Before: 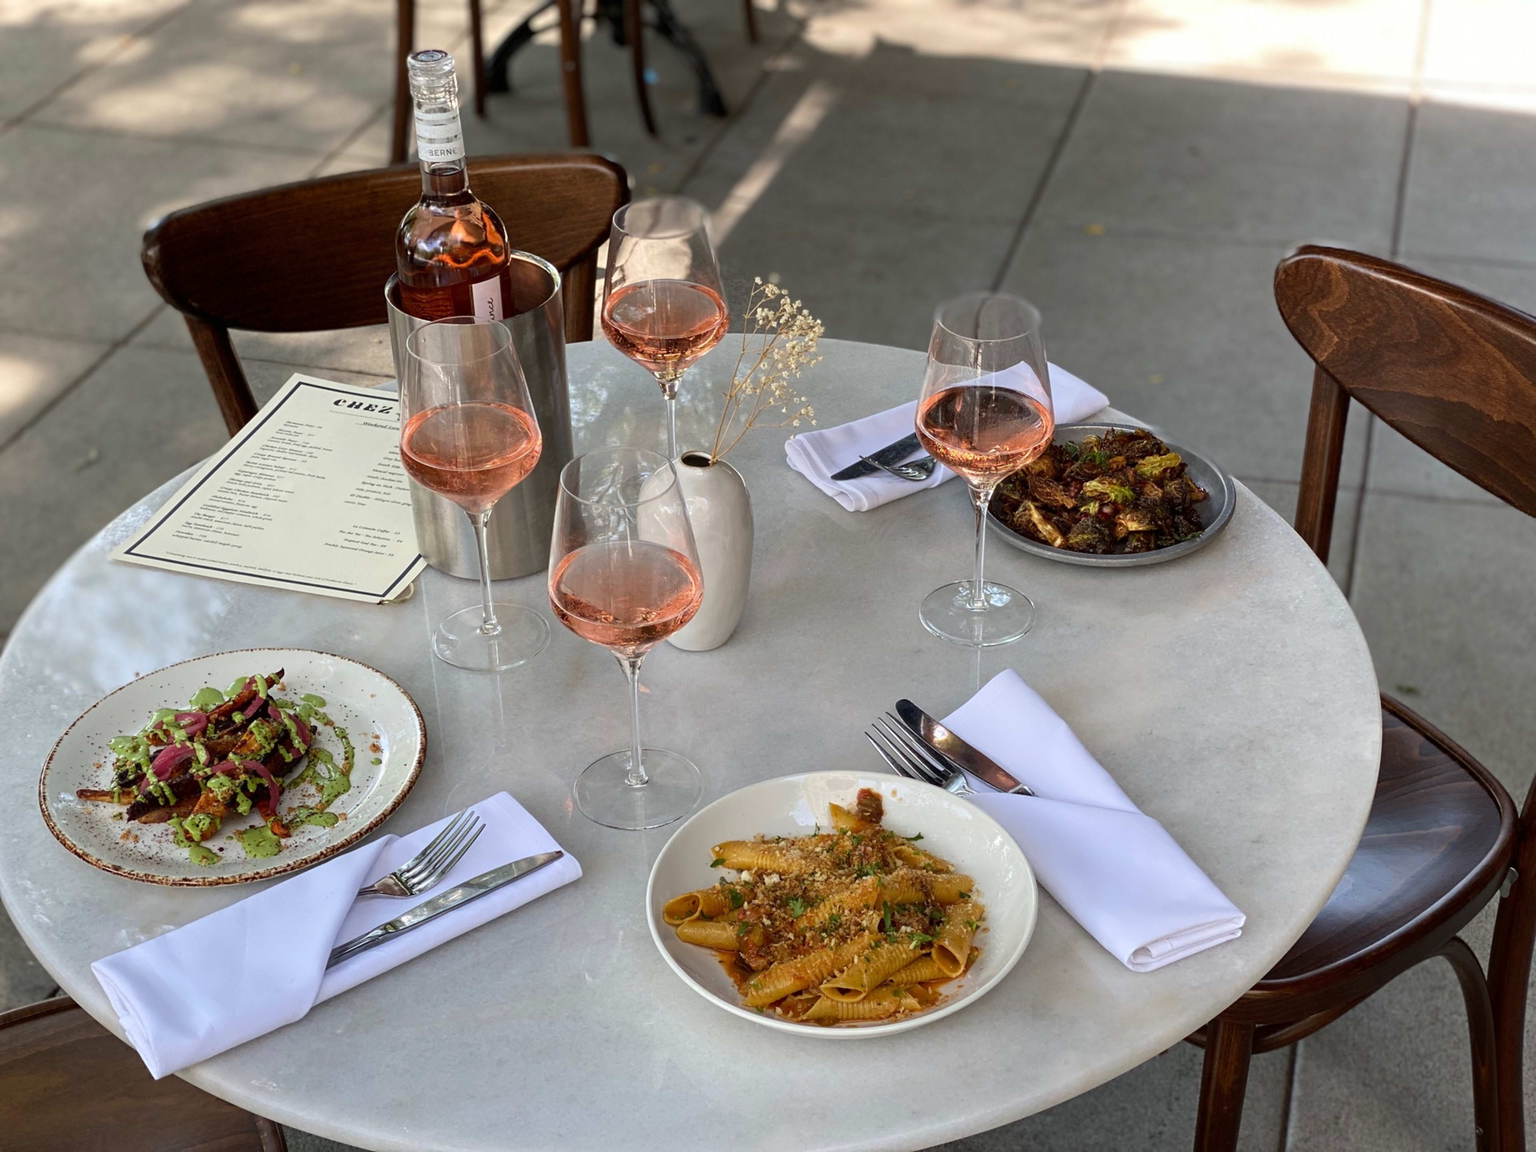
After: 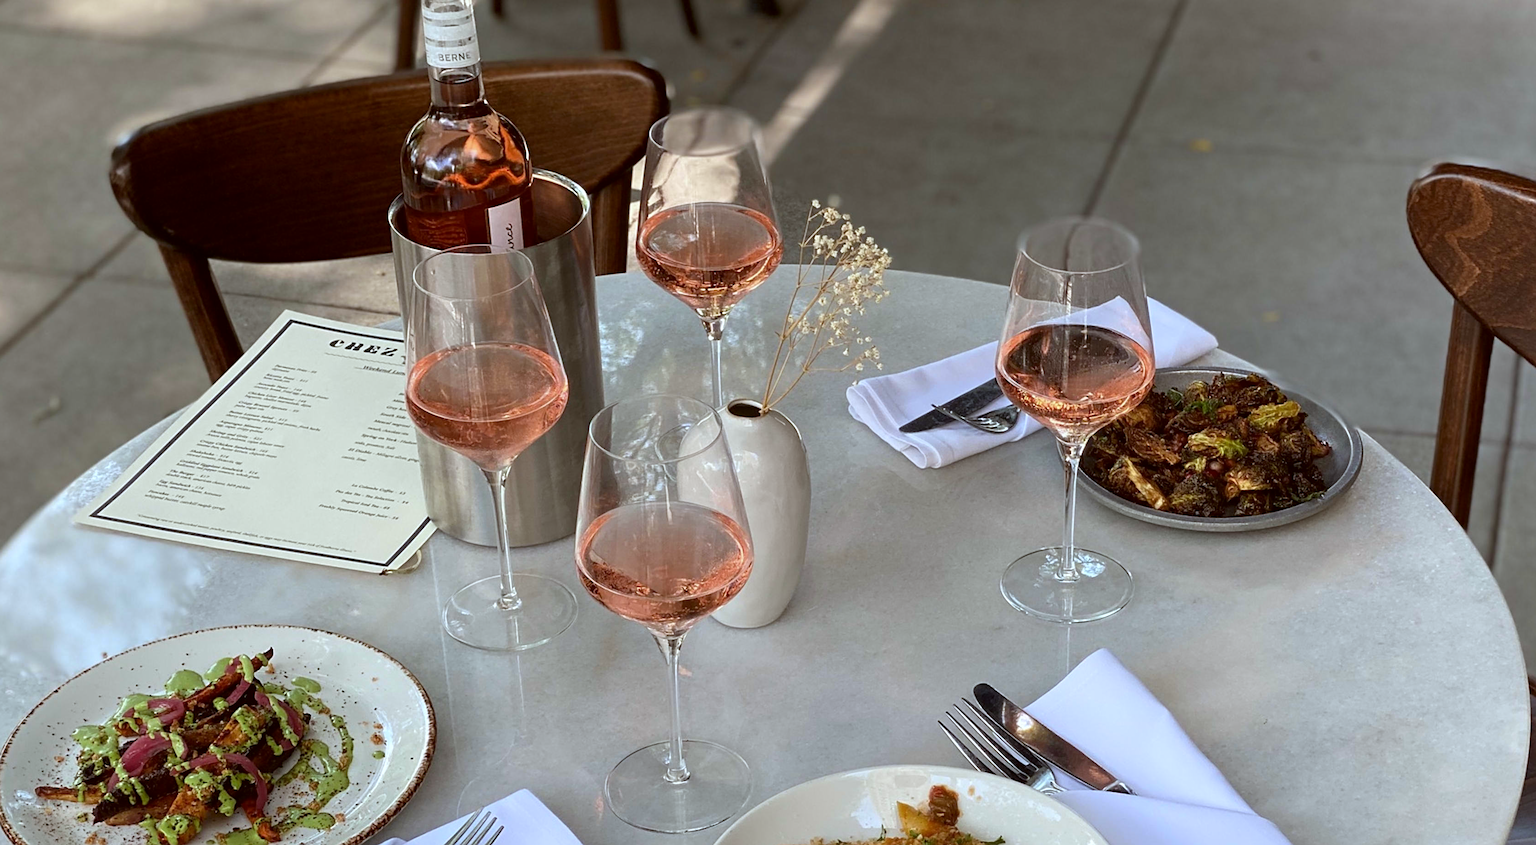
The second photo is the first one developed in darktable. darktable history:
crop: left 3.005%, top 8.955%, right 9.67%, bottom 26.926%
color correction: highlights a* -3.6, highlights b* -6.24, shadows a* 3.08, shadows b* 5.76
sharpen: on, module defaults
color zones: curves: ch0 [(0.068, 0.464) (0.25, 0.5) (0.48, 0.508) (0.75, 0.536) (0.886, 0.476) (0.967, 0.456)]; ch1 [(0.066, 0.456) (0.25, 0.5) (0.616, 0.508) (0.746, 0.56) (0.934, 0.444)]
